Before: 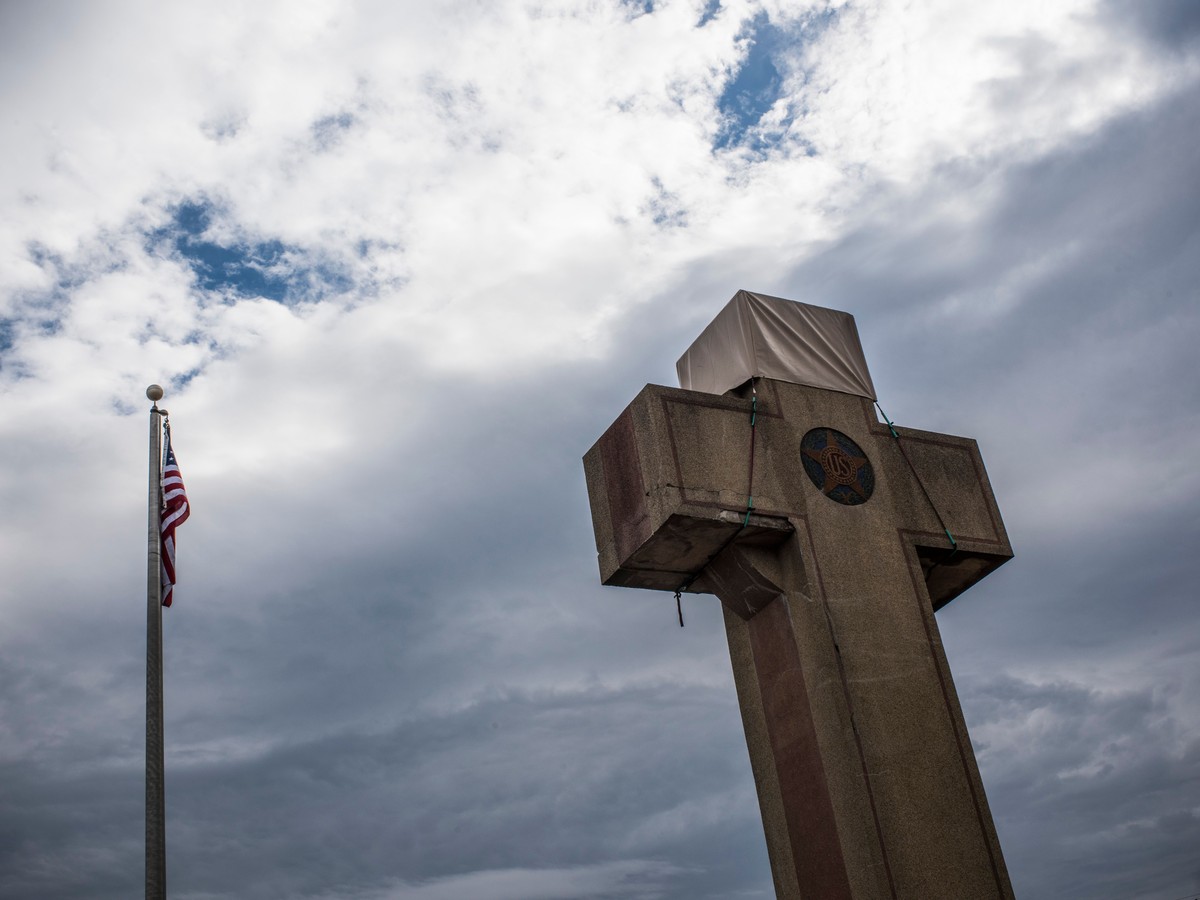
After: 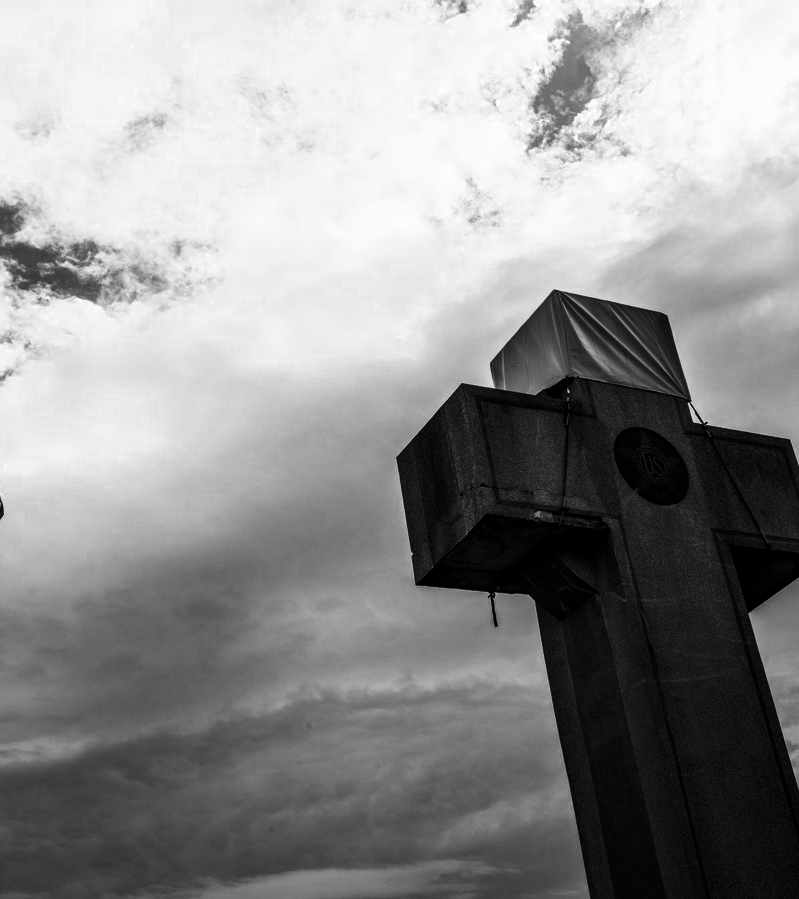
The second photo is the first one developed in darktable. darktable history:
color zones: curves: ch0 [(0, 0.613) (0.01, 0.613) (0.245, 0.448) (0.498, 0.529) (0.642, 0.665) (0.879, 0.777) (0.99, 0.613)]; ch1 [(0, 0) (0.143, 0) (0.286, 0) (0.429, 0) (0.571, 0) (0.714, 0) (0.857, 0)]
color correction: highlights b* -0.03, saturation 0.978
crop and rotate: left 15.57%, right 17.781%
contrast brightness saturation: contrast 0.239, brightness -0.225, saturation 0.148
